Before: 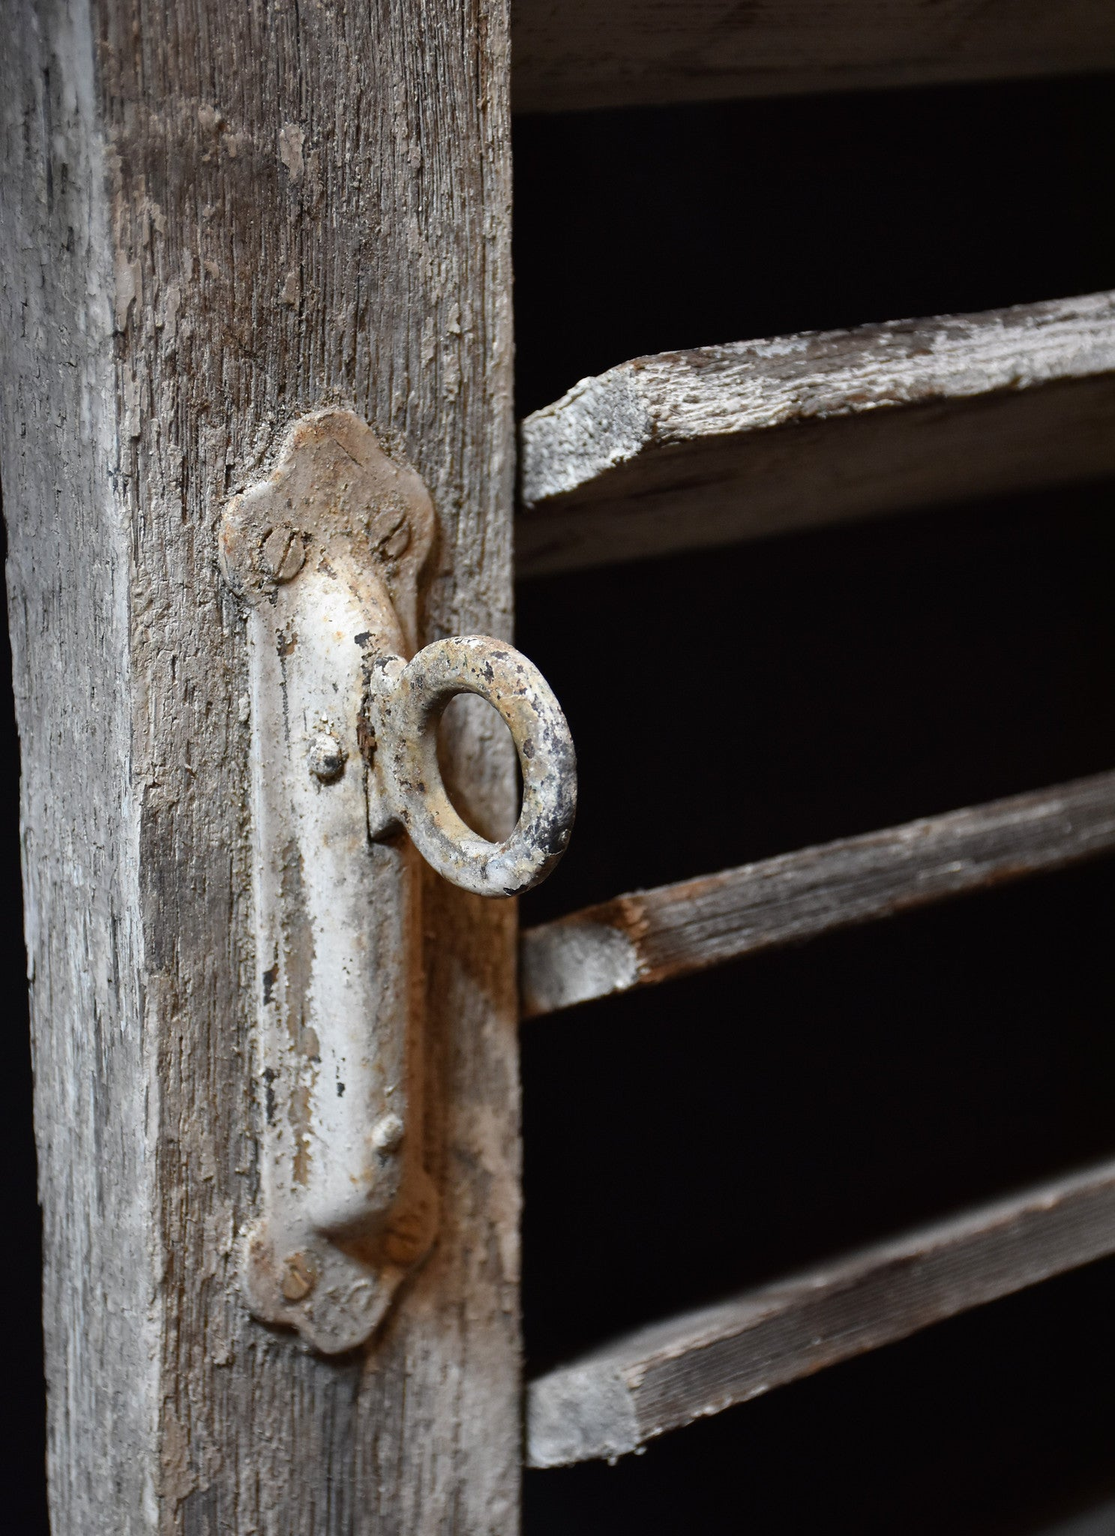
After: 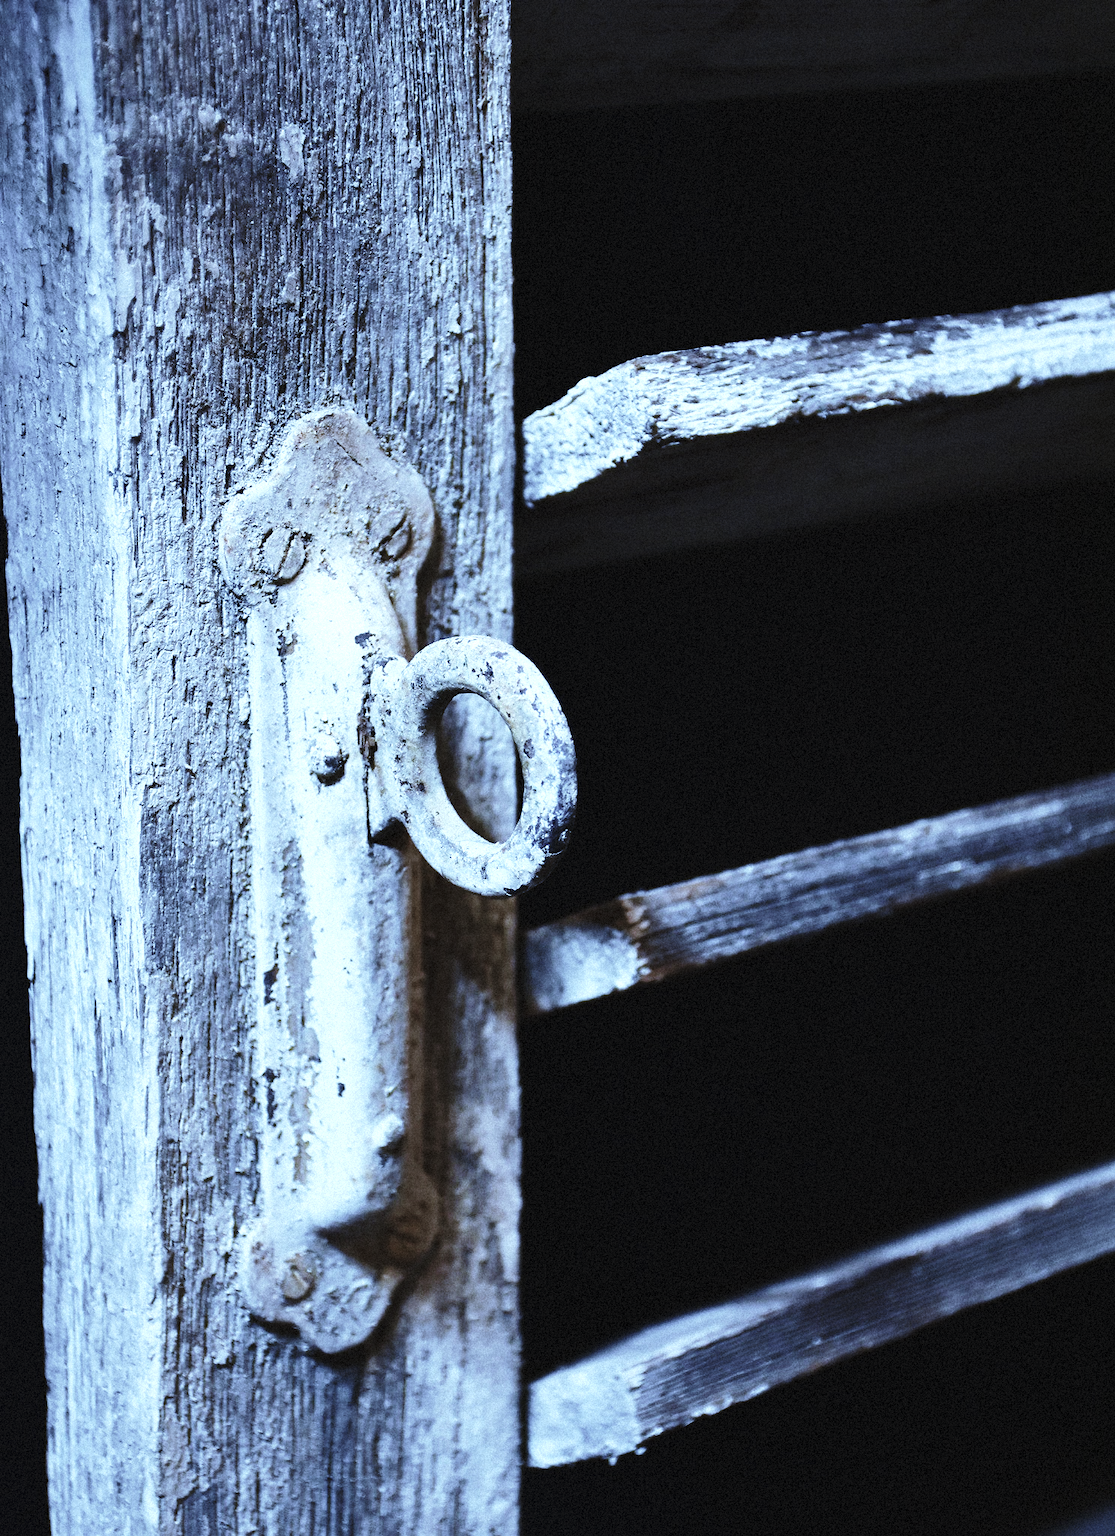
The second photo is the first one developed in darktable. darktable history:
grain: mid-tones bias 0%
color zones: curves: ch0 [(0, 0.559) (0.153, 0.551) (0.229, 0.5) (0.429, 0.5) (0.571, 0.5) (0.714, 0.5) (0.857, 0.5) (1, 0.559)]; ch1 [(0, 0.417) (0.112, 0.336) (0.213, 0.26) (0.429, 0.34) (0.571, 0.35) (0.683, 0.331) (0.857, 0.344) (1, 0.417)]
white balance: red 0.766, blue 1.537
base curve: curves: ch0 [(0, 0) (0.028, 0.03) (0.121, 0.232) (0.46, 0.748) (0.859, 0.968) (1, 1)], preserve colors none
color balance rgb: global offset › luminance 0.71%, perceptual saturation grading › global saturation -11.5%, perceptual brilliance grading › highlights 17.77%, perceptual brilliance grading › mid-tones 31.71%, perceptual brilliance grading › shadows -31.01%, global vibrance 50%
color correction: highlights a* -6.69, highlights b* 0.49
color balance: contrast fulcrum 17.78%
